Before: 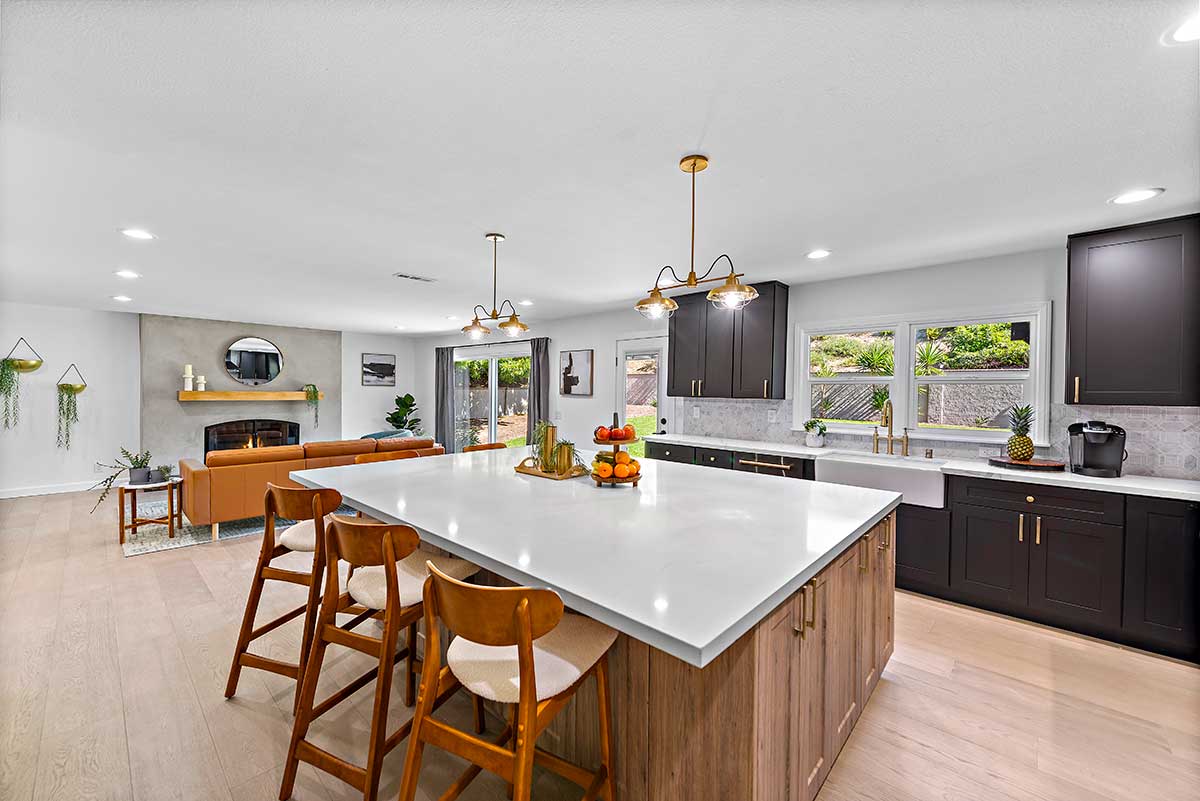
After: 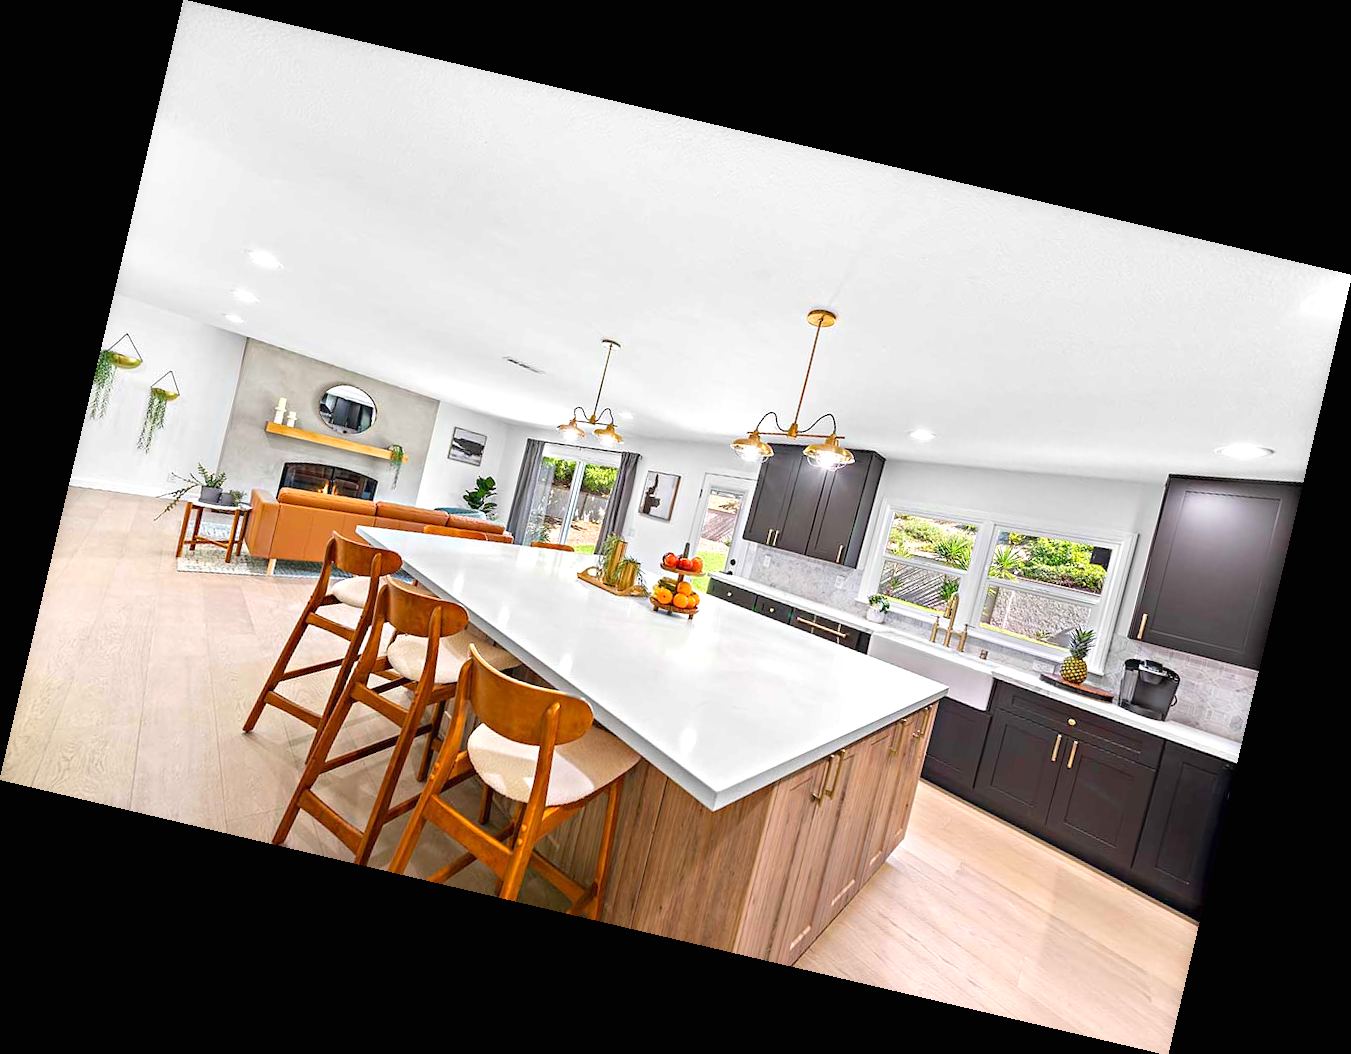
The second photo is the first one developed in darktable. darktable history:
exposure: black level correction 0, exposure 0.5 EV, compensate exposure bias true, compensate highlight preservation false
levels: levels [0, 0.478, 1]
rotate and perspective: rotation 13.27°, automatic cropping off
